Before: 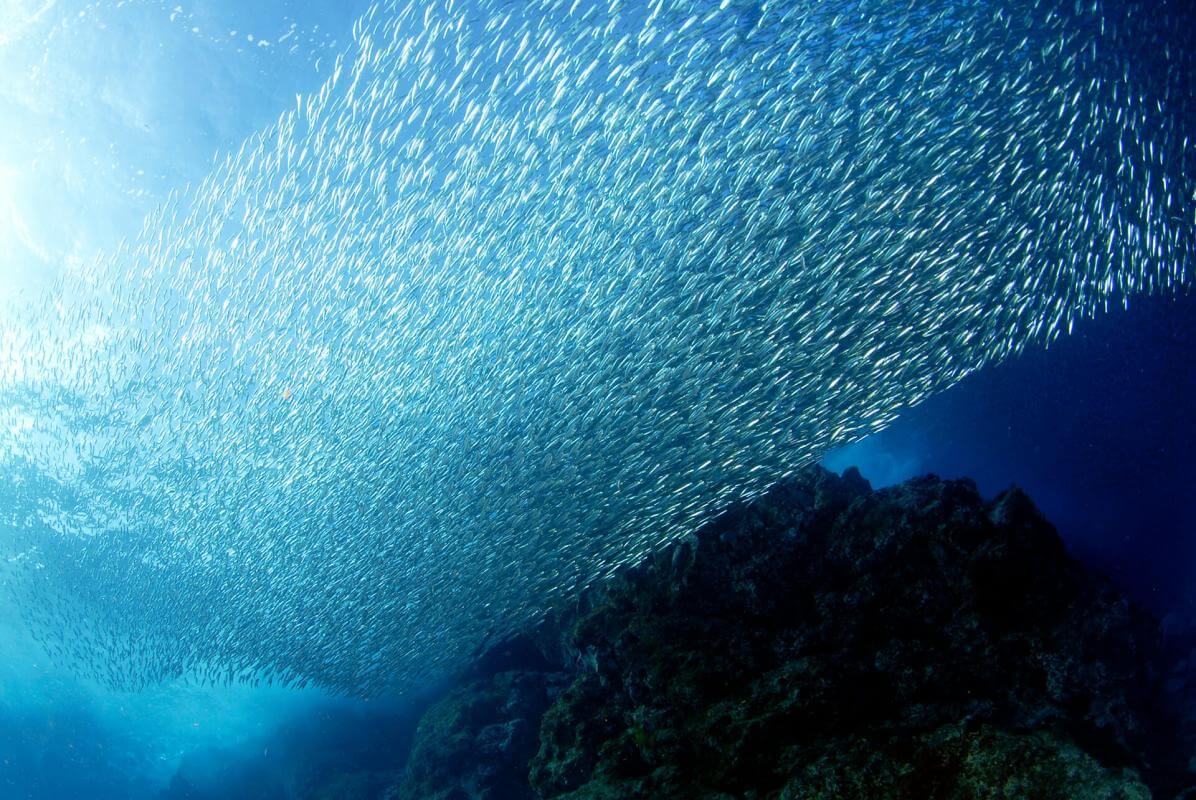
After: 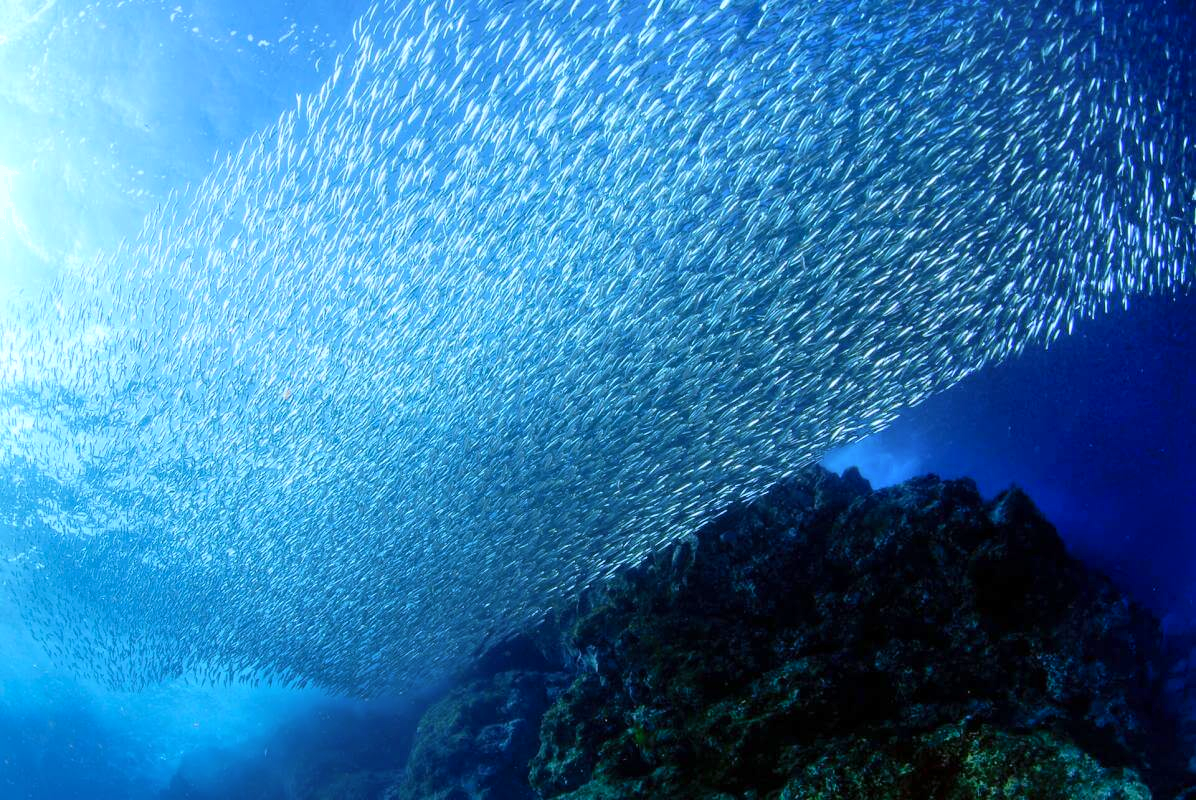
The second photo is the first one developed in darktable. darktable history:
white balance: red 0.948, green 1.02, blue 1.176
shadows and highlights: shadows 49, highlights -41, soften with gaussian
